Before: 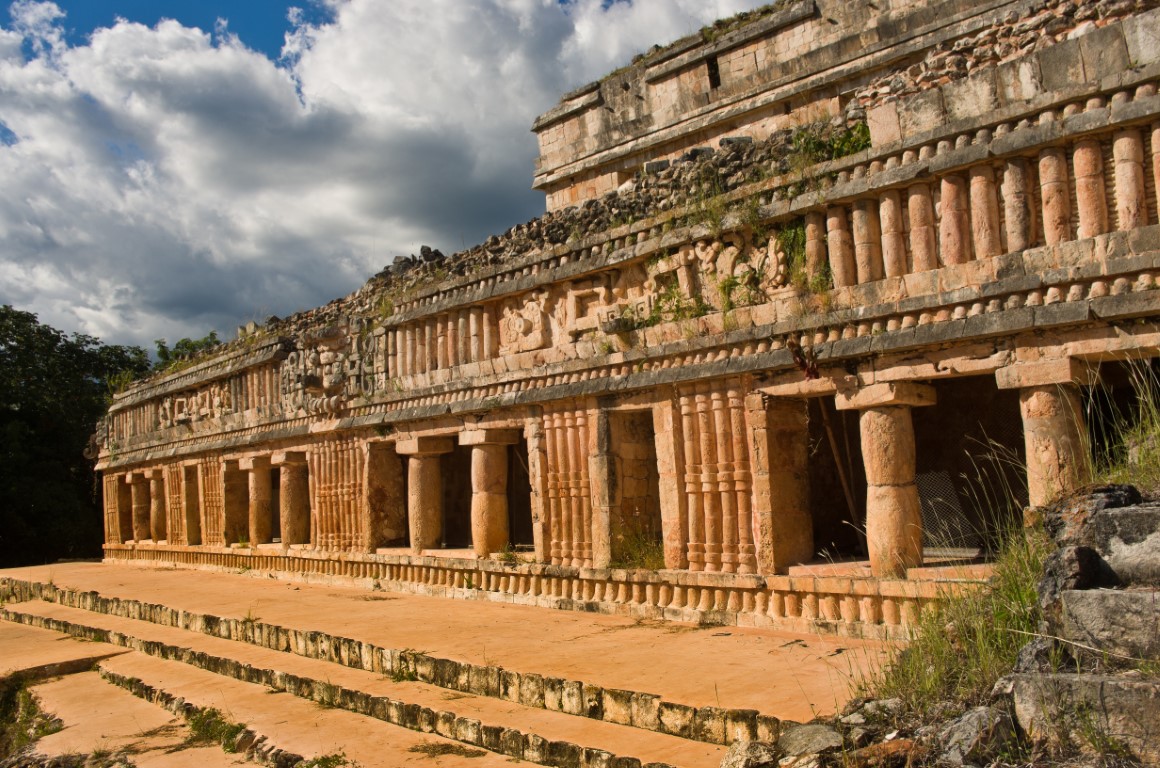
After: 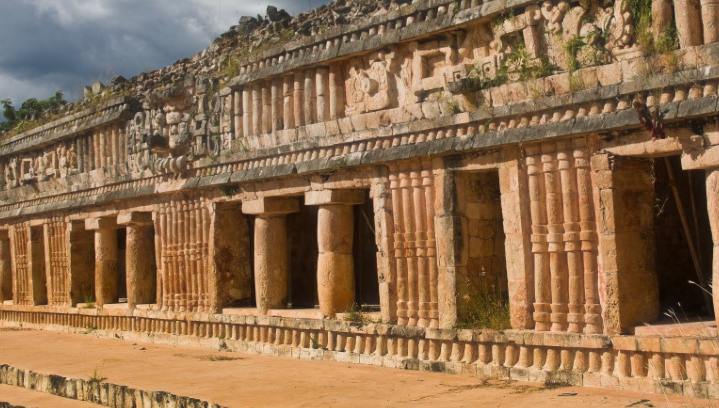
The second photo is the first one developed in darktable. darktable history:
crop: left 13.312%, top 31.28%, right 24.627%, bottom 15.582%
haze removal: strength -0.09, adaptive false
white balance: red 0.967, blue 1.049
